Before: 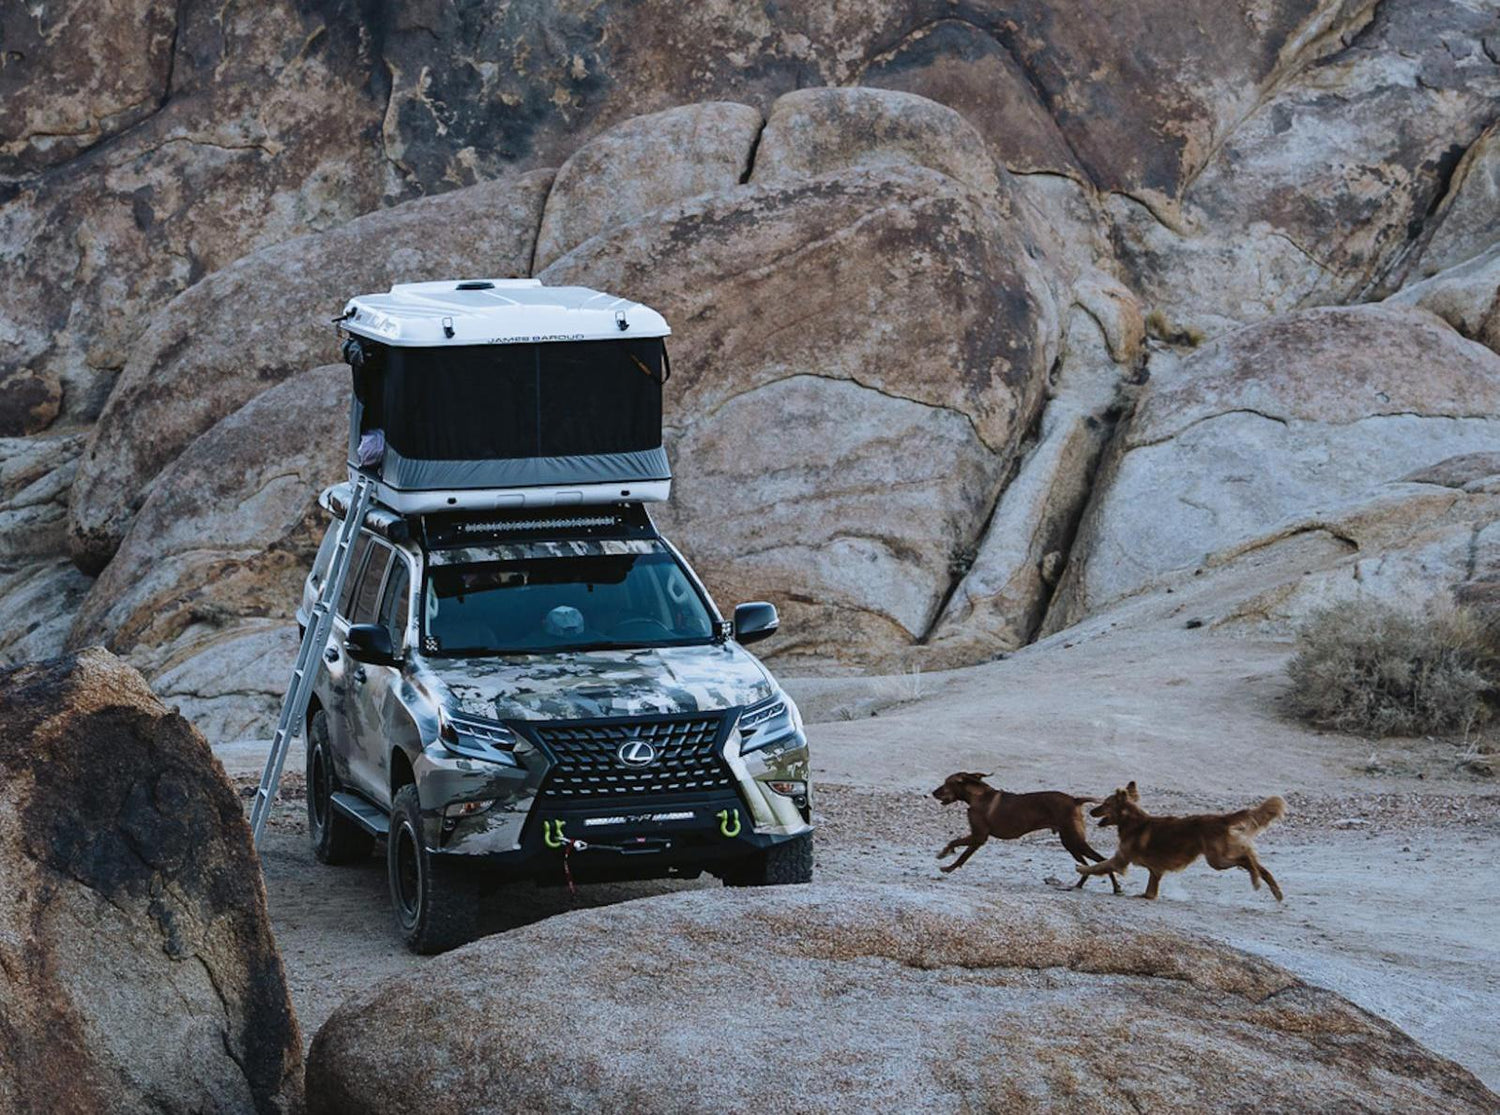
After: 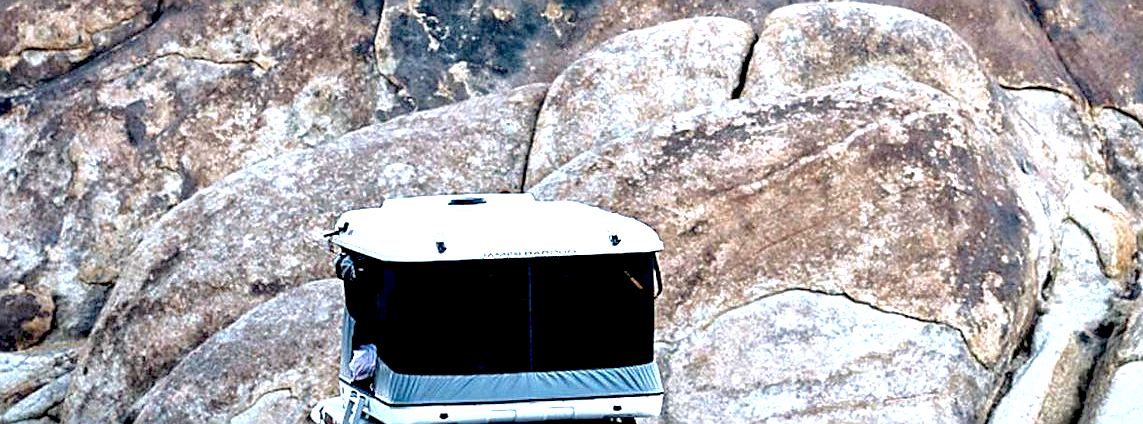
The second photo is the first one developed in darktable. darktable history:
crop: left 0.579%, top 7.627%, right 23.167%, bottom 54.275%
sharpen: on, module defaults
shadows and highlights: shadows 10, white point adjustment 1, highlights -40
exposure: black level correction 0.016, exposure 1.774 EV, compensate highlight preservation false
